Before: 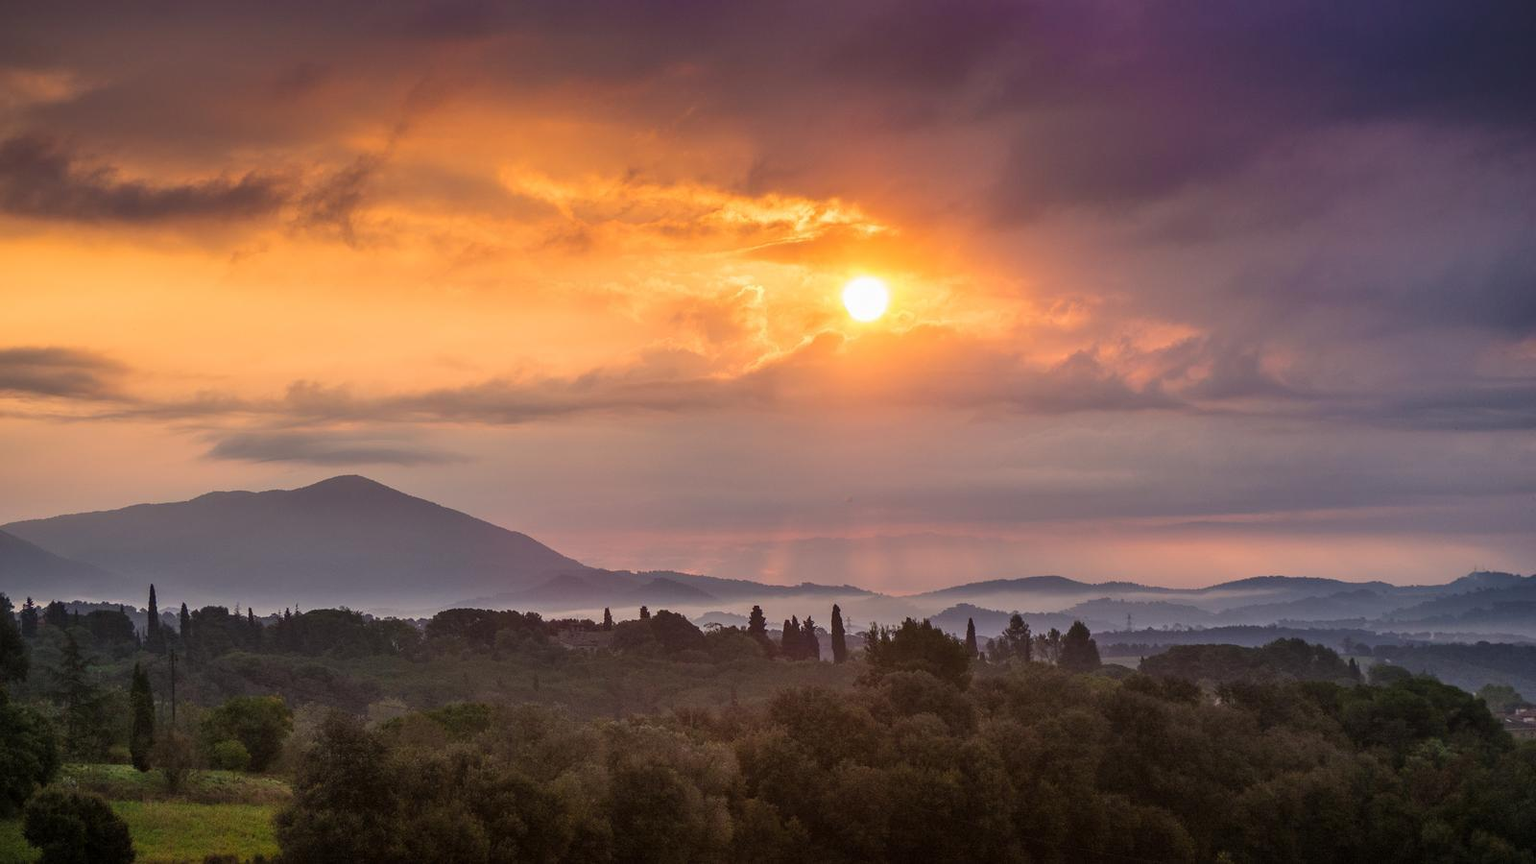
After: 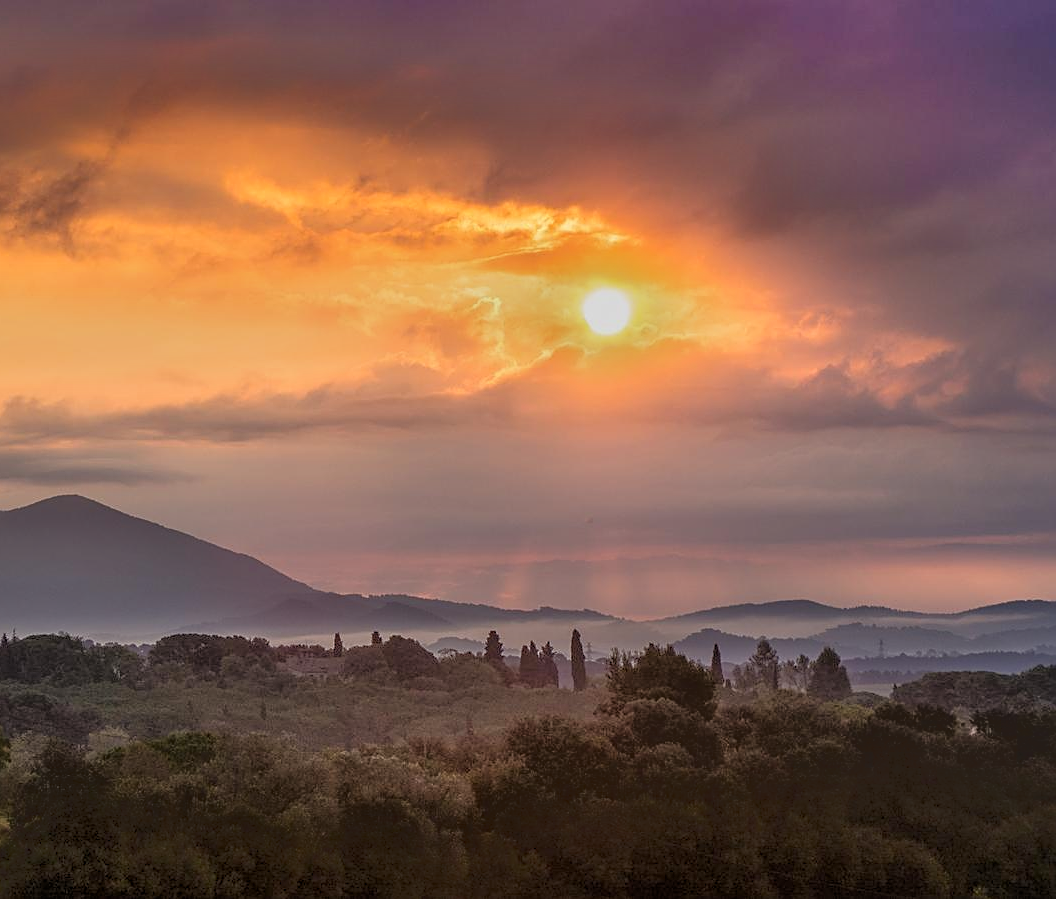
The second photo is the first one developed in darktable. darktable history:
sharpen: on, module defaults
exposure: exposure 0.014 EV, compensate exposure bias true, compensate highlight preservation false
levels: levels [0, 0.51, 1]
crop and rotate: left 18.466%, right 15.5%
tone equalizer: -7 EV -0.661 EV, -6 EV 1.01 EV, -5 EV -0.451 EV, -4 EV 0.467 EV, -3 EV 0.414 EV, -2 EV 0.155 EV, -1 EV -0.165 EV, +0 EV -0.395 EV
